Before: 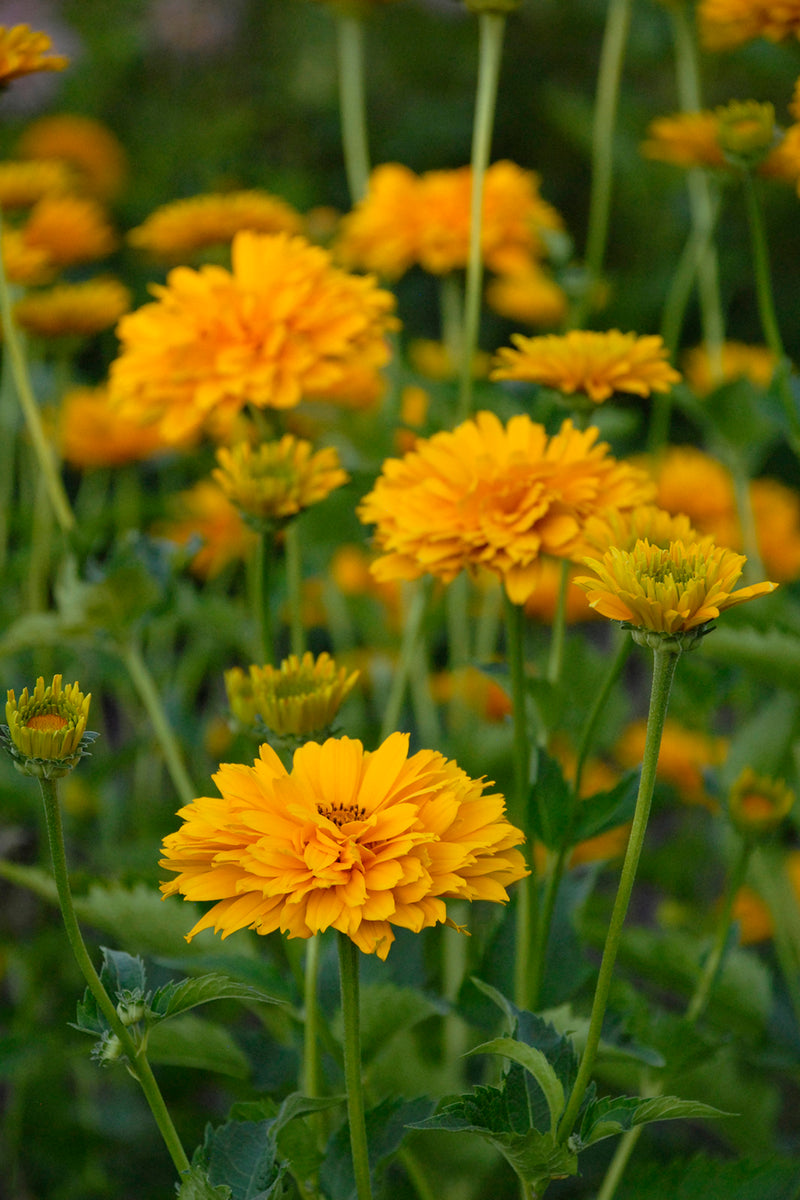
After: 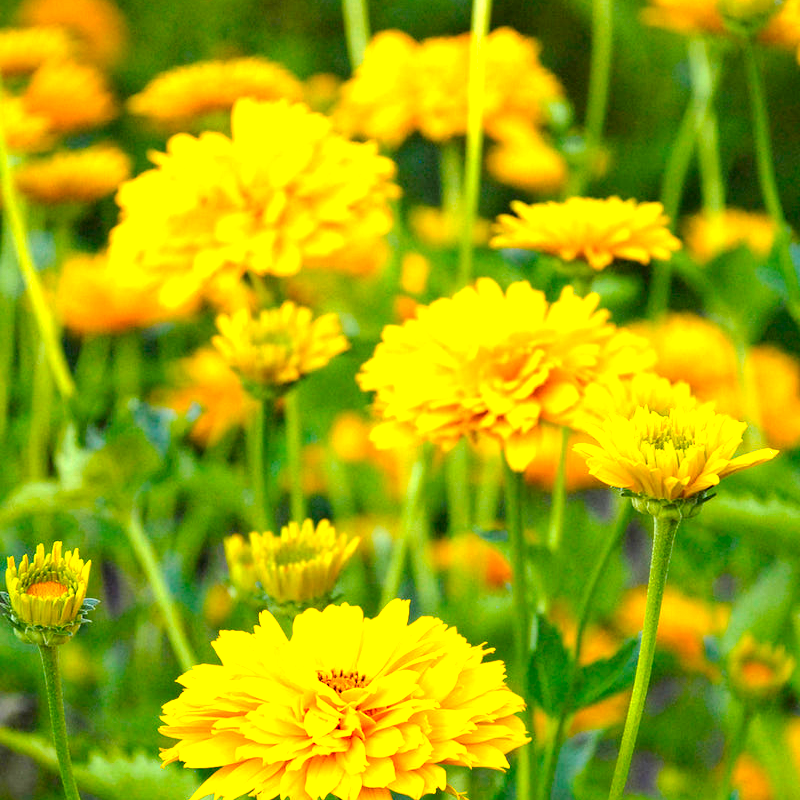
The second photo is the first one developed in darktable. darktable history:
exposure: black level correction 0.001, exposure 1.731 EV, compensate exposure bias true, compensate highlight preservation false
color balance rgb: linear chroma grading › global chroma 8.355%, perceptual saturation grading › global saturation 19.522%
crop: top 11.144%, bottom 22.189%
